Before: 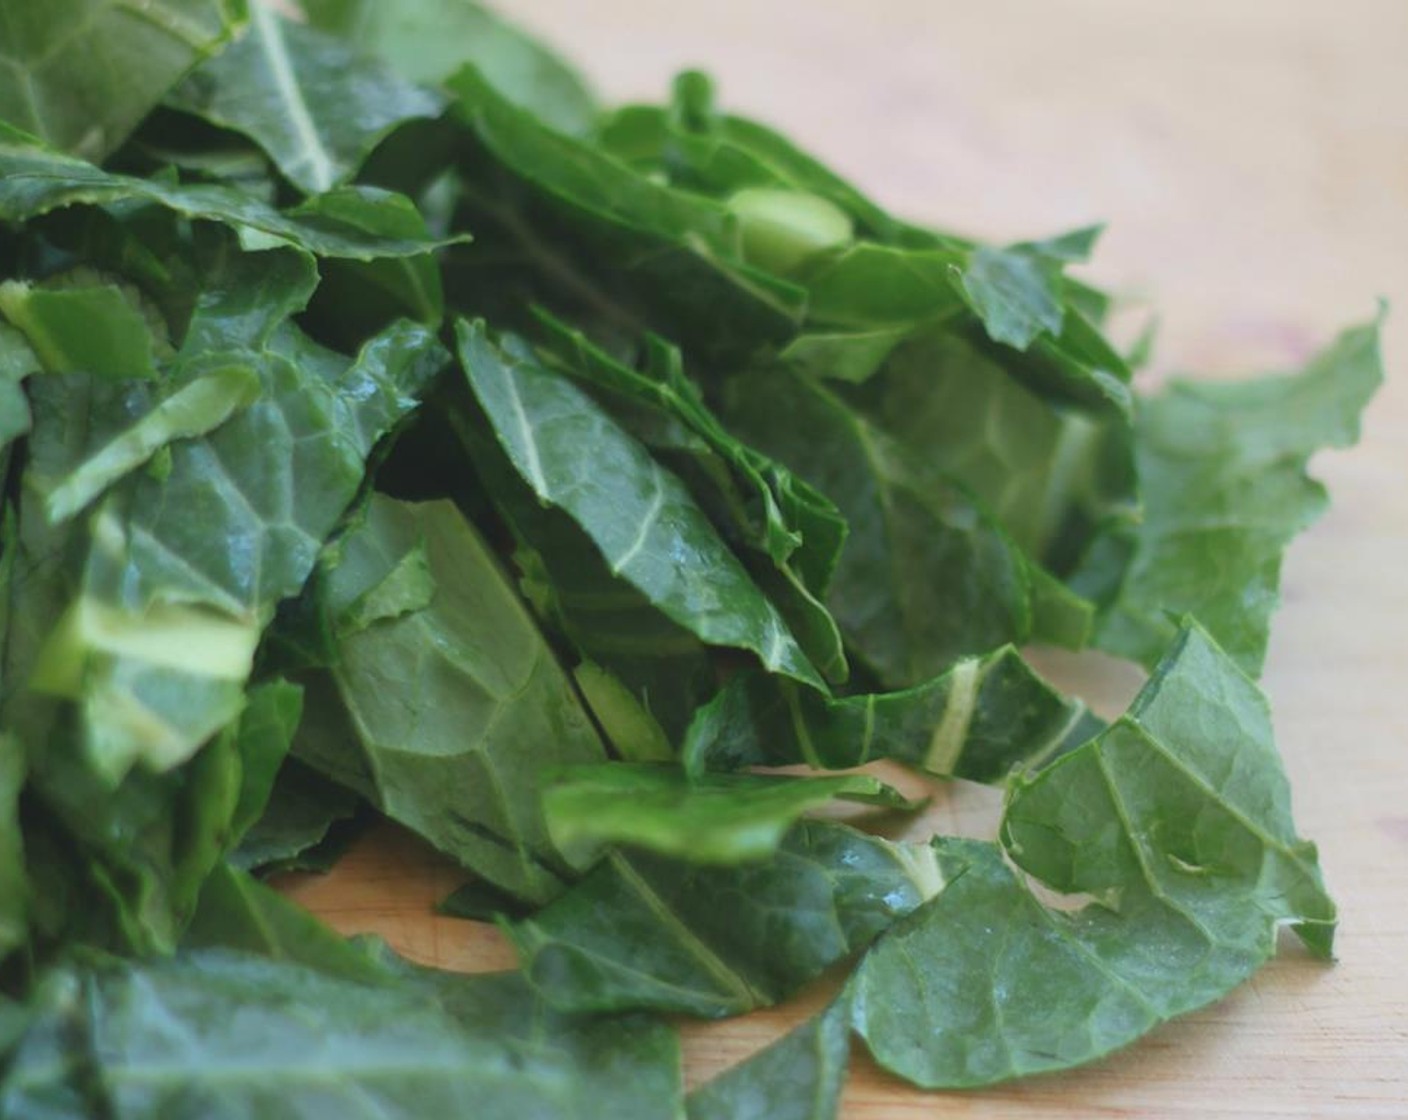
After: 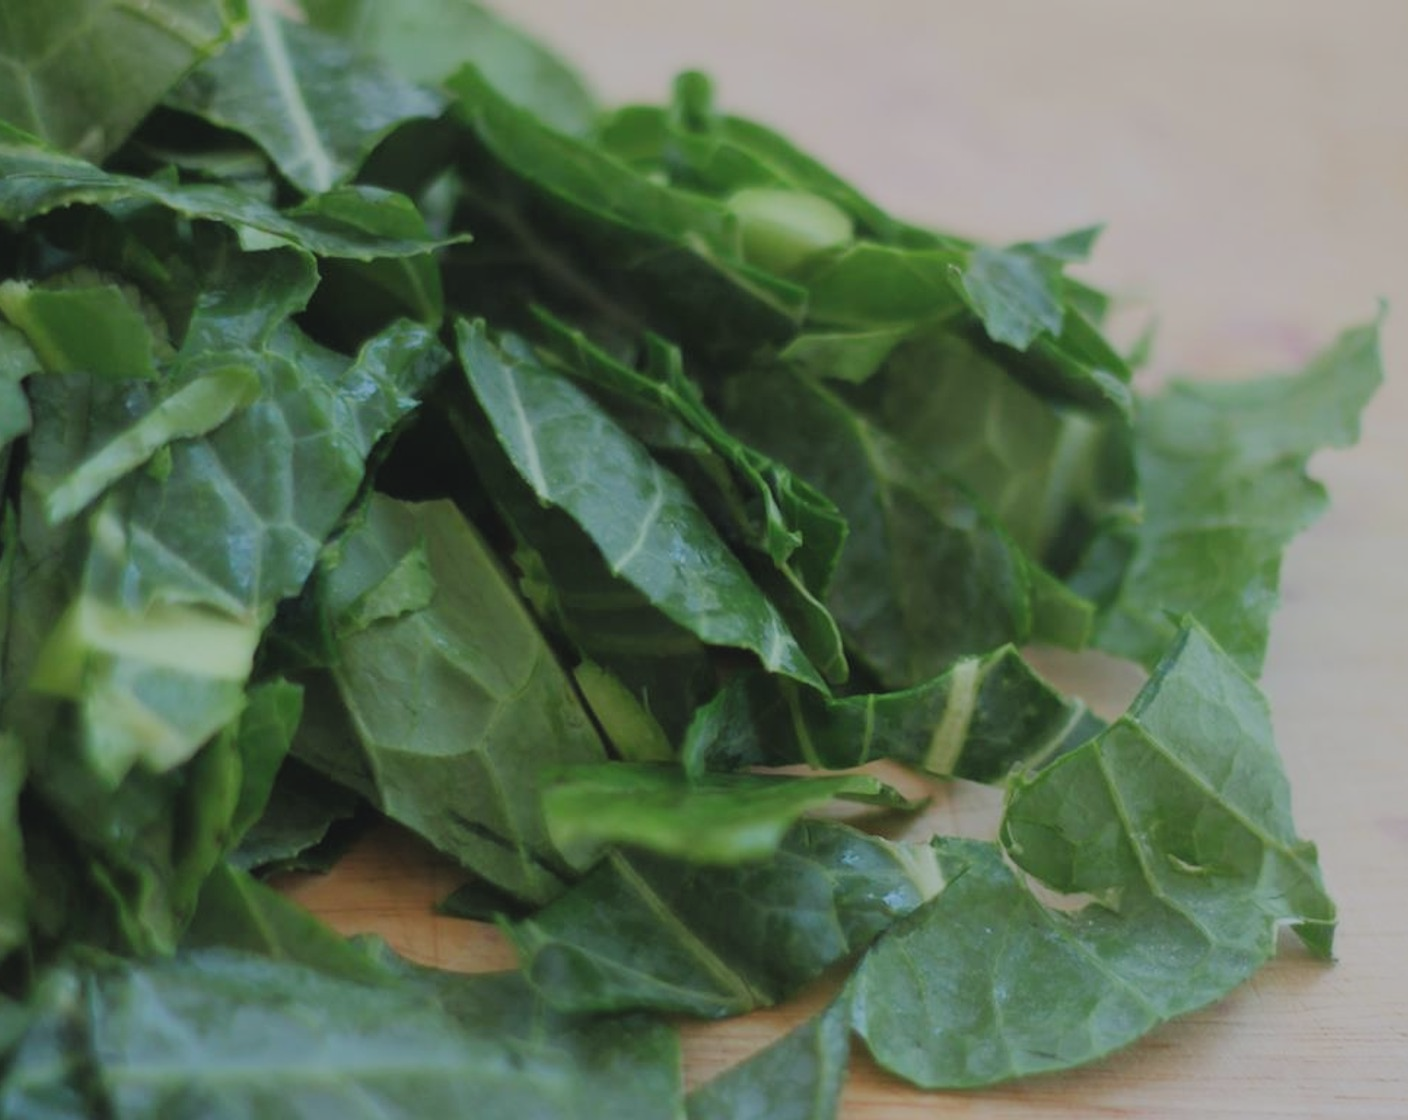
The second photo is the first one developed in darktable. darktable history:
filmic rgb: black relative exposure -7.65 EV, white relative exposure 4.56 EV, hardness 3.61
tone curve: curves: ch0 [(0, 0.029) (0.253, 0.237) (1, 0.945)]; ch1 [(0, 0) (0.401, 0.42) (0.442, 0.47) (0.492, 0.498) (0.511, 0.523) (0.557, 0.565) (0.66, 0.683) (1, 1)]; ch2 [(0, 0) (0.394, 0.413) (0.5, 0.5) (0.578, 0.568) (1, 1)], preserve colors none
